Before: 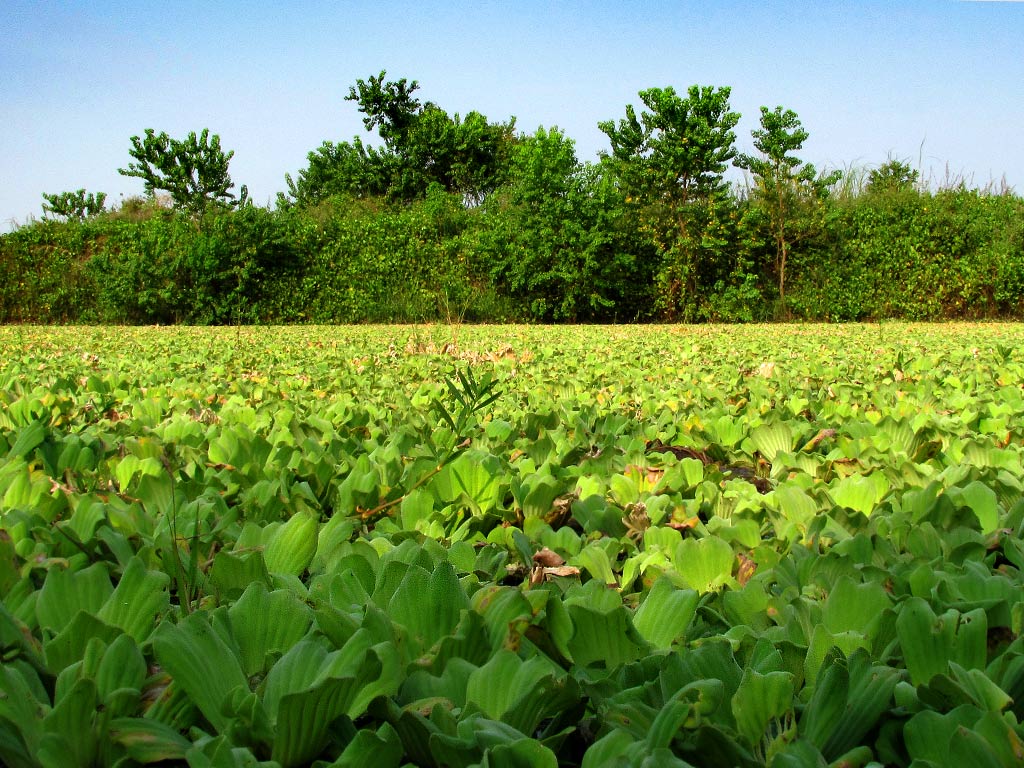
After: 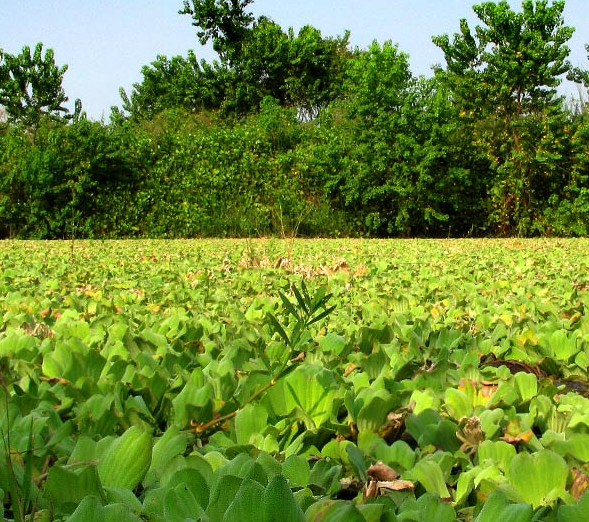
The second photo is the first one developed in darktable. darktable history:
crop: left 16.225%, top 11.3%, right 26.193%, bottom 20.617%
